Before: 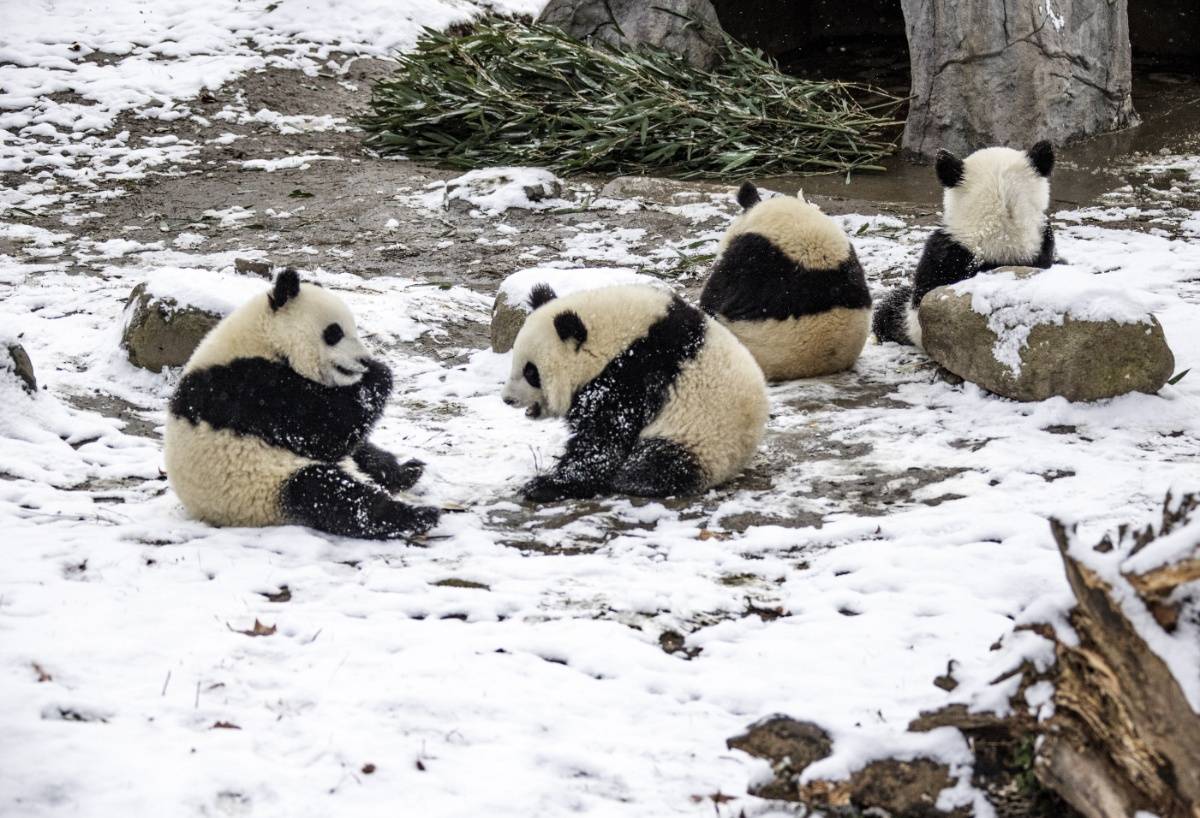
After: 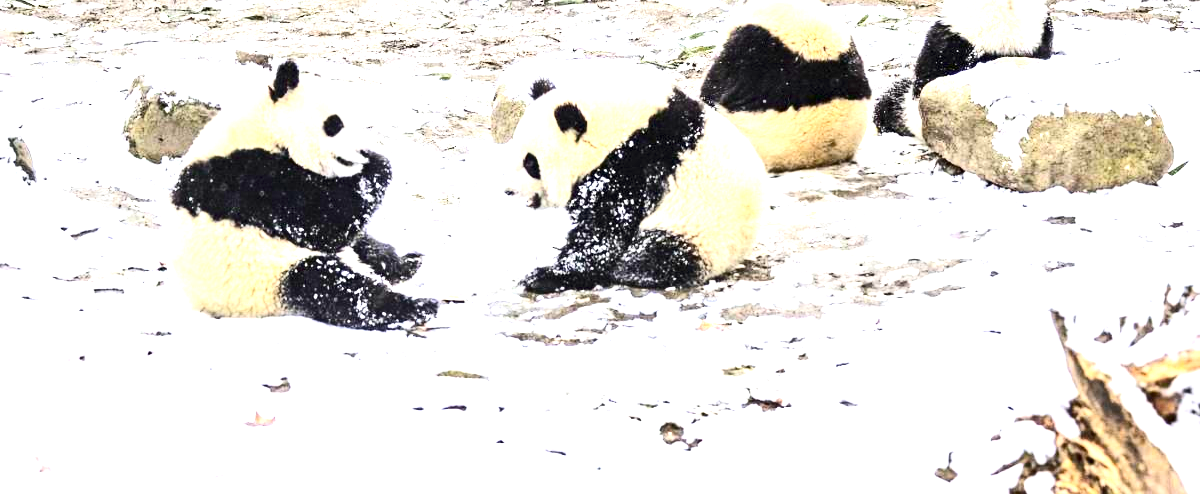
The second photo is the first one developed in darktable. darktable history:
color balance rgb: perceptual saturation grading › global saturation 19.423%
contrast brightness saturation: contrast 0.285
exposure: exposure 2.203 EV, compensate exposure bias true, compensate highlight preservation false
crop and rotate: top 25.562%, bottom 13.935%
